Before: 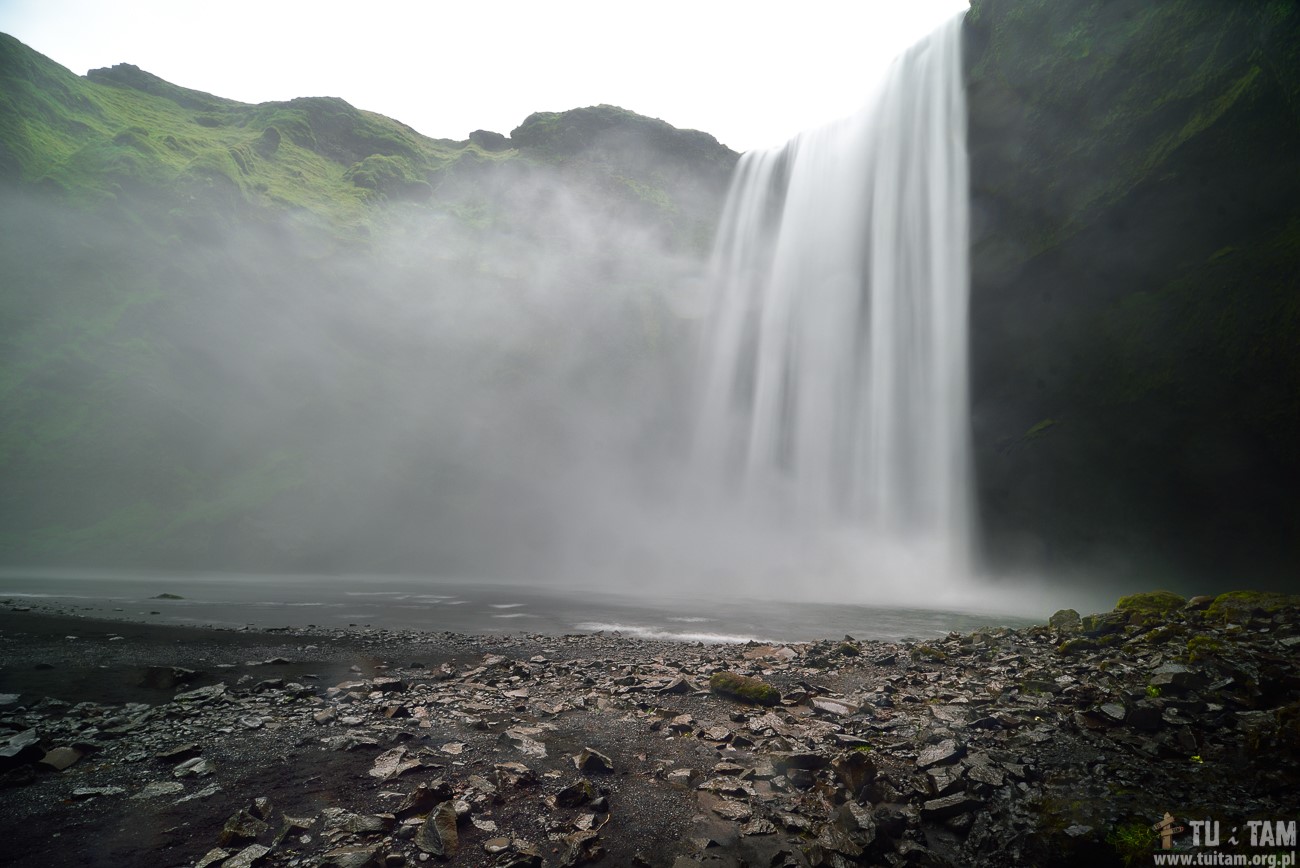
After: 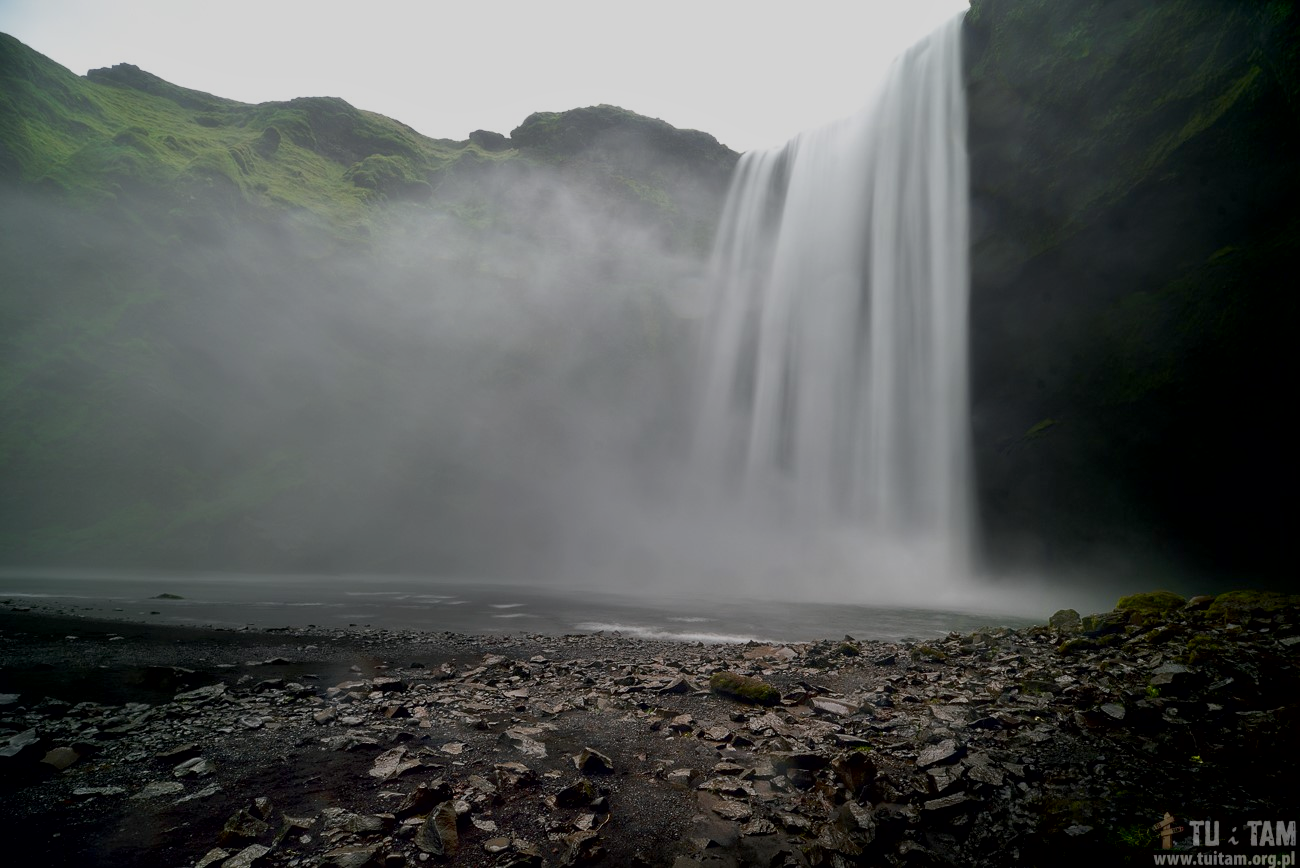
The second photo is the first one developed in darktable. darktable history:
contrast brightness saturation: contrast 0.05
tone equalizer: on, module defaults
exposure: black level correction 0.009, exposure -0.637 EV, compensate highlight preservation false
